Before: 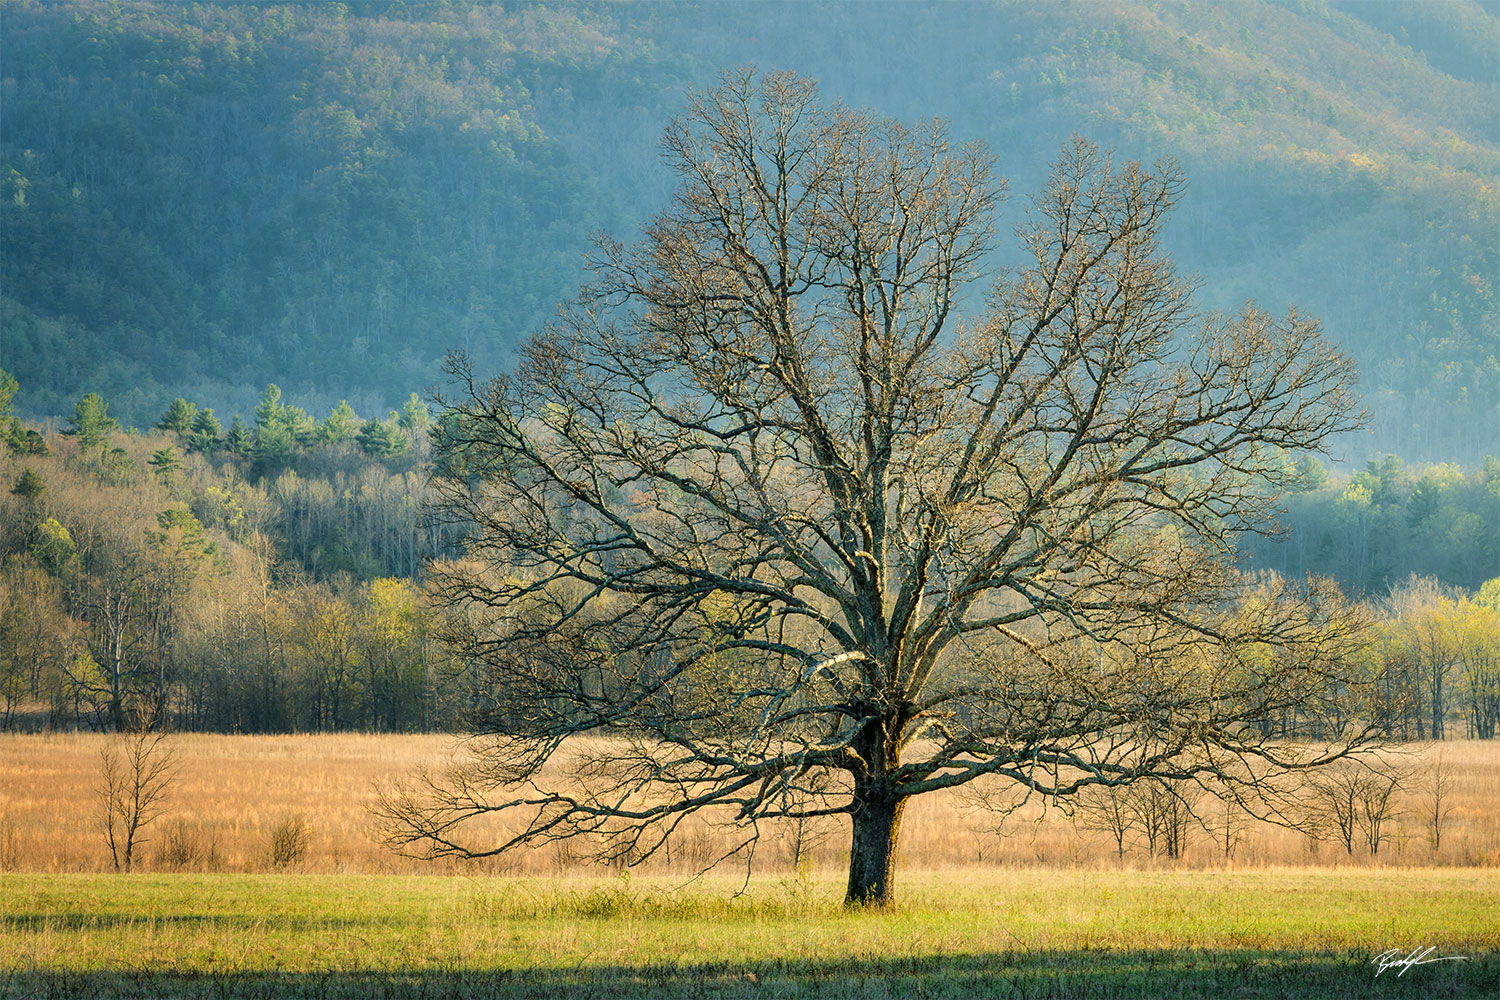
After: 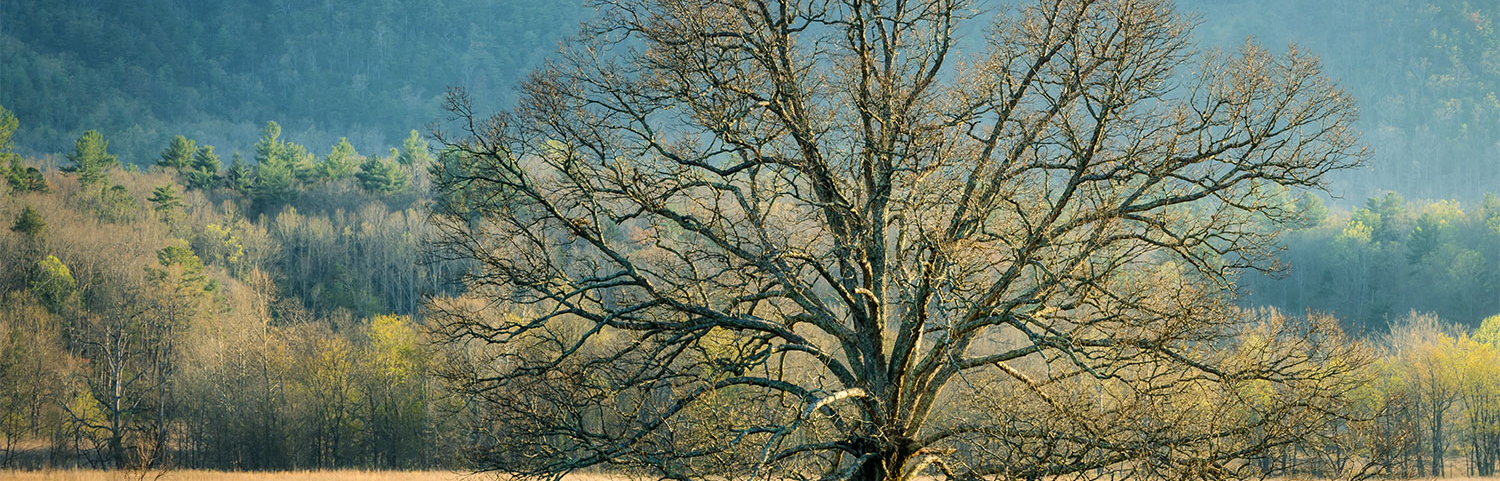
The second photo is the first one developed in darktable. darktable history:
crop and rotate: top 26.309%, bottom 25.533%
